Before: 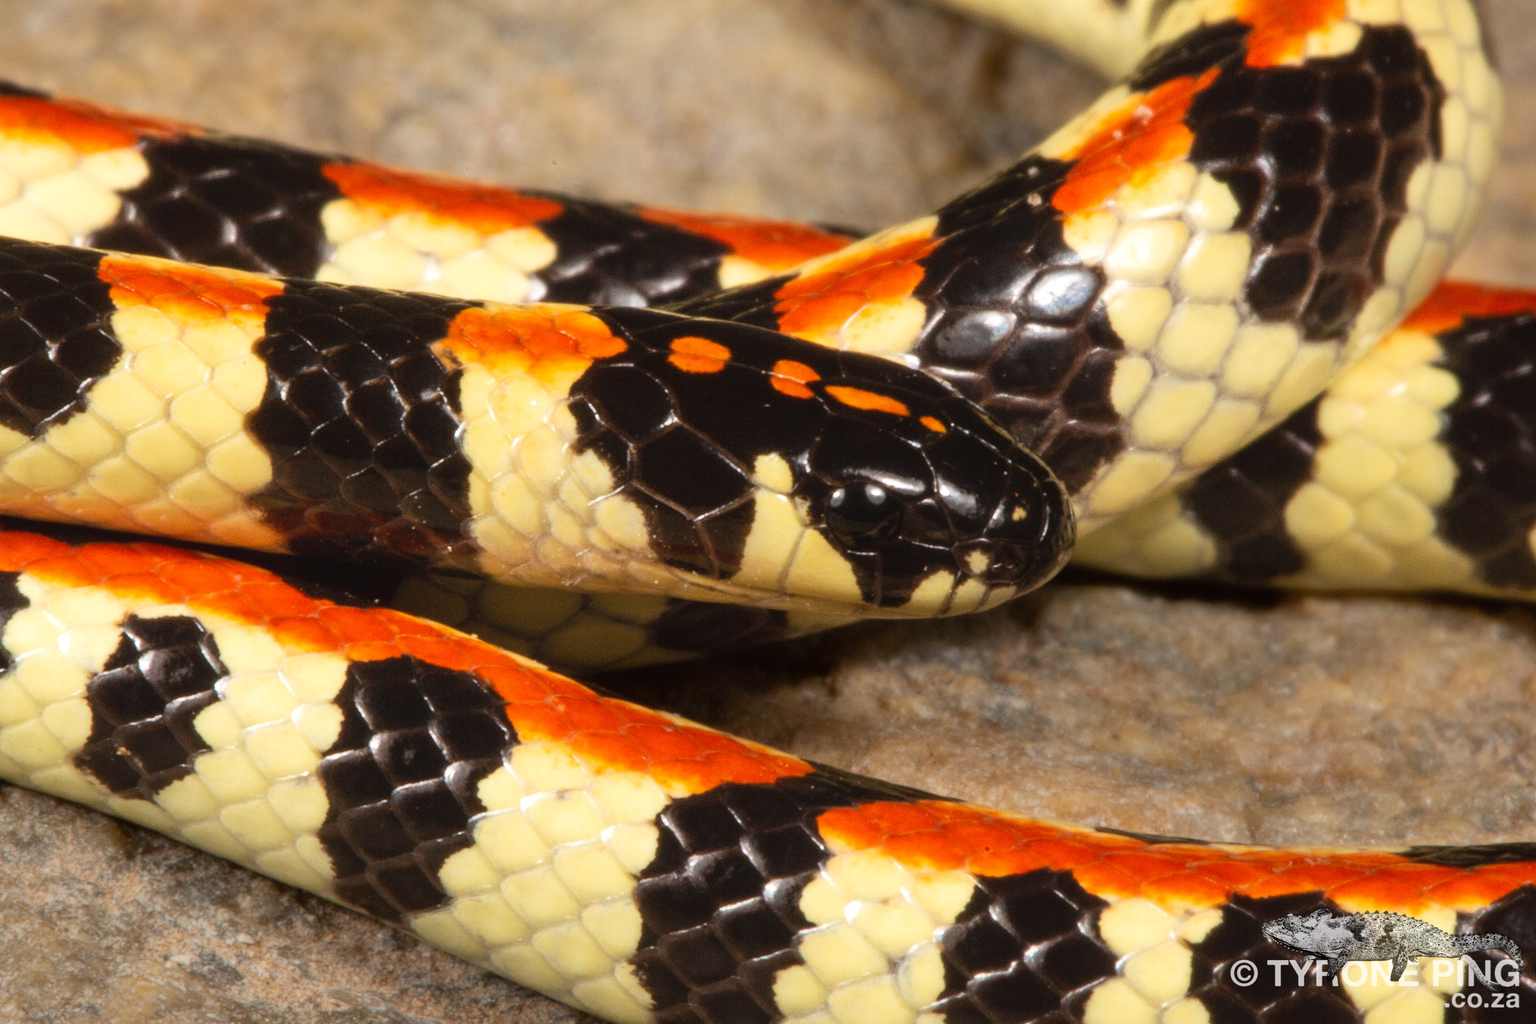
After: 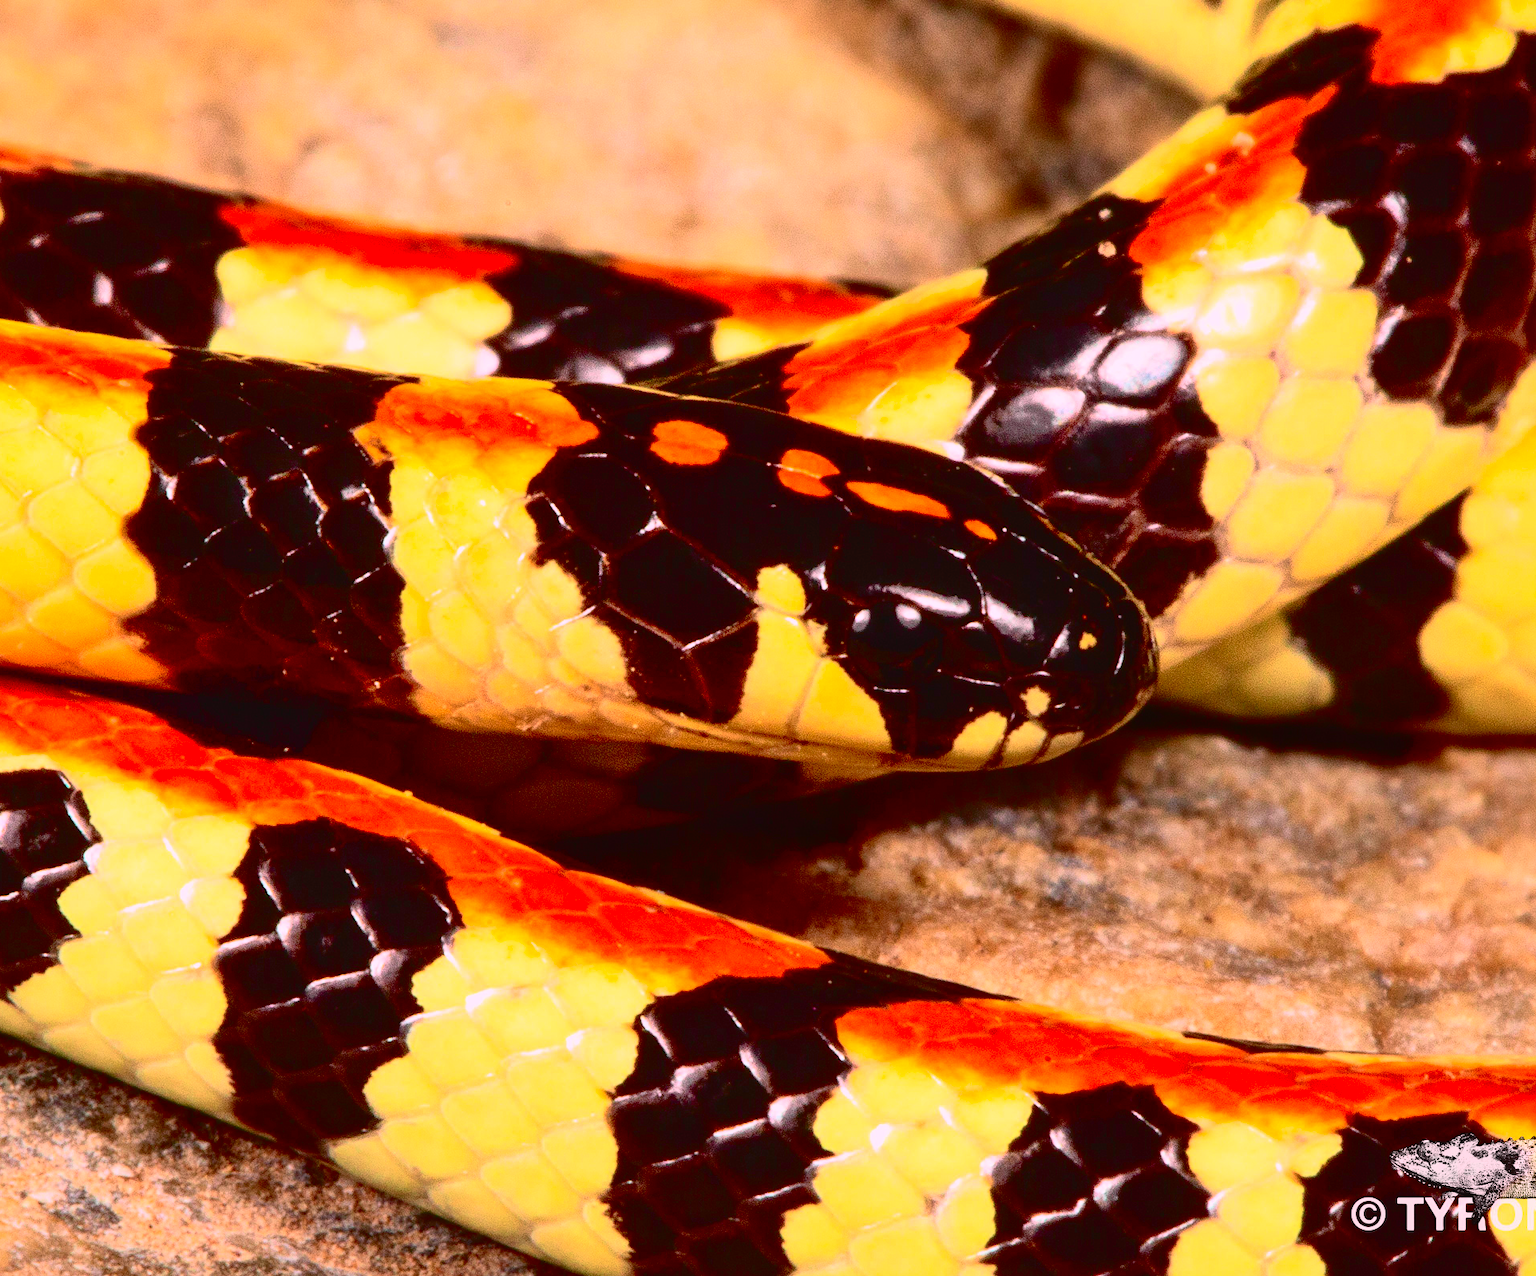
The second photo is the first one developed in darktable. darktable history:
tone curve: curves: ch0 [(0, 0.014) (0.17, 0.099) (0.392, 0.438) (0.725, 0.828) (0.872, 0.918) (1, 0.981)]; ch1 [(0, 0) (0.402, 0.36) (0.489, 0.491) (0.5, 0.503) (0.515, 0.52) (0.545, 0.574) (0.615, 0.662) (0.701, 0.725) (1, 1)]; ch2 [(0, 0) (0.42, 0.458) (0.485, 0.499) (0.503, 0.503) (0.531, 0.542) (0.561, 0.594) (0.644, 0.694) (0.717, 0.753) (1, 0.991)], color space Lab, independent channels
shadows and highlights: on, module defaults
crop and rotate: left 9.597%, right 10.195%
white balance: red 1.05, blue 1.072
contrast brightness saturation: contrast 0.4, brightness 0.05, saturation 0.25
tone equalizer: on, module defaults
